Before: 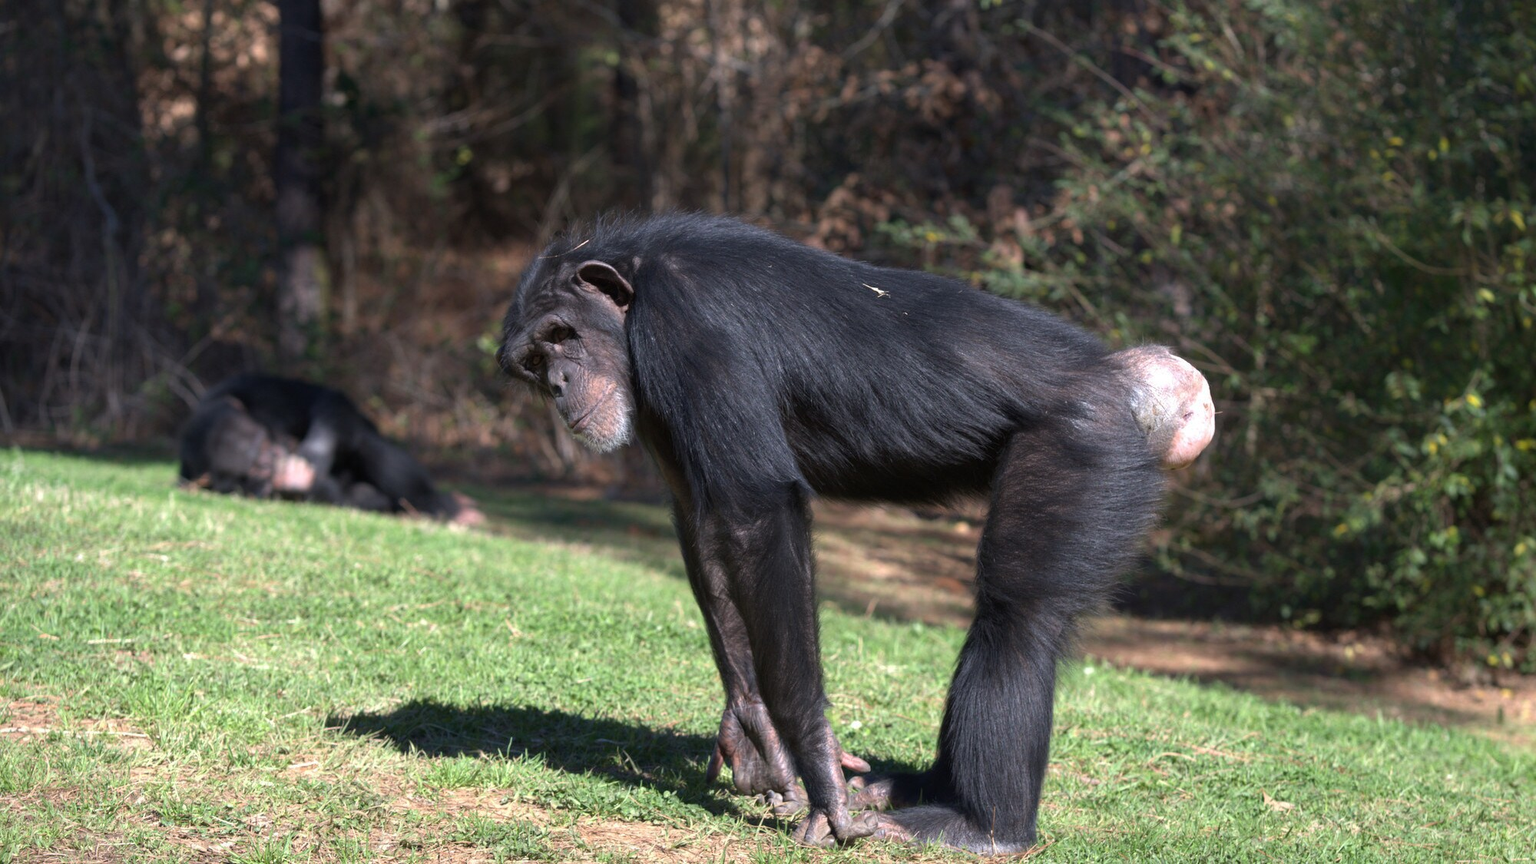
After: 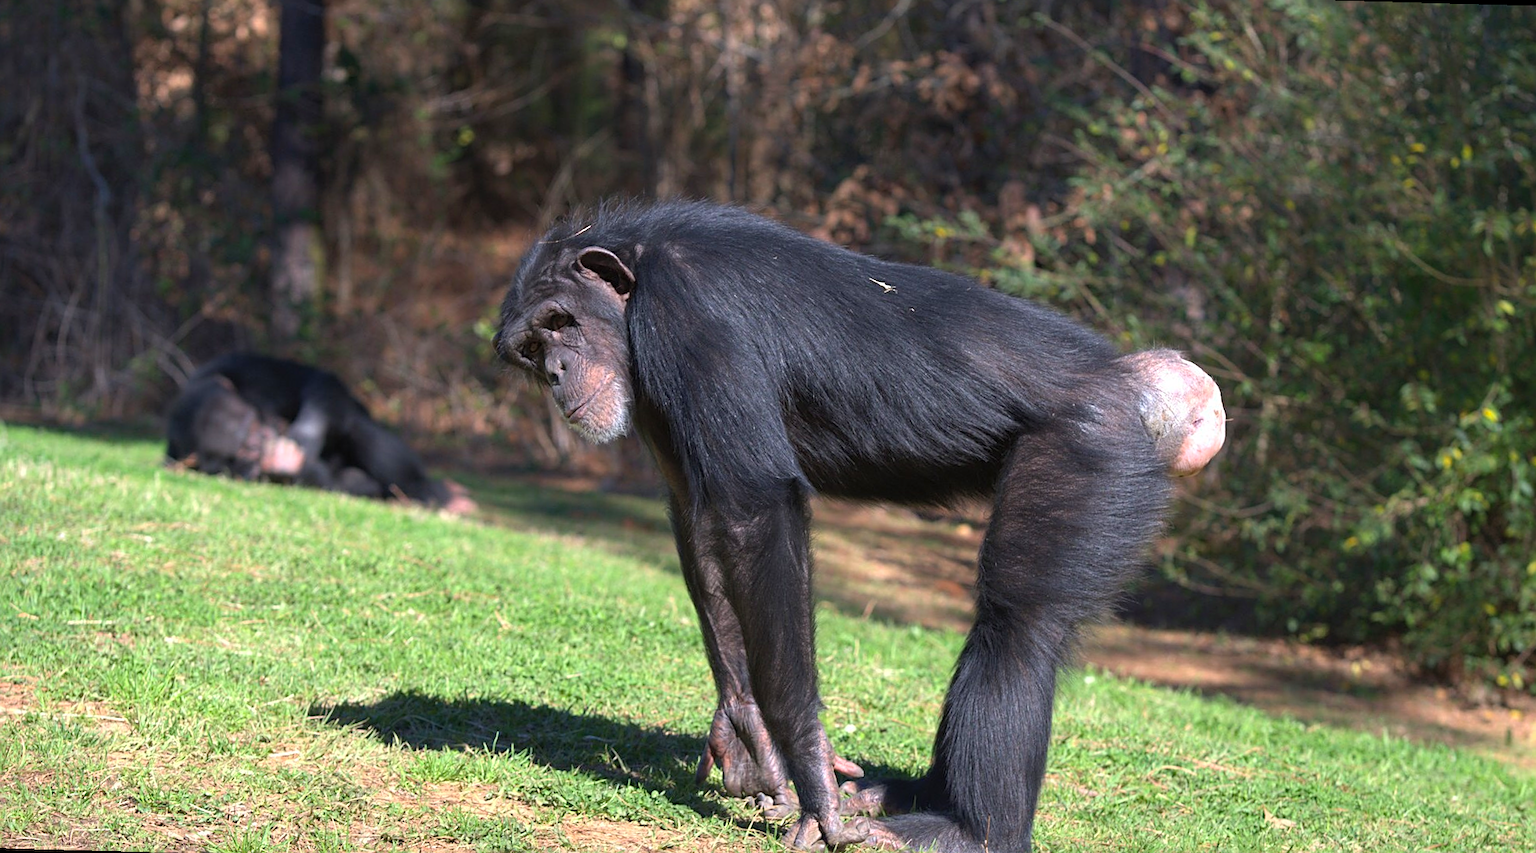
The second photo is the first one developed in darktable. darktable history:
color correction: saturation 1.11
white balance: emerald 1
sharpen: on, module defaults
contrast brightness saturation: contrast 0.07, brightness 0.08, saturation 0.18
rotate and perspective: rotation 1.57°, crop left 0.018, crop right 0.982, crop top 0.039, crop bottom 0.961
